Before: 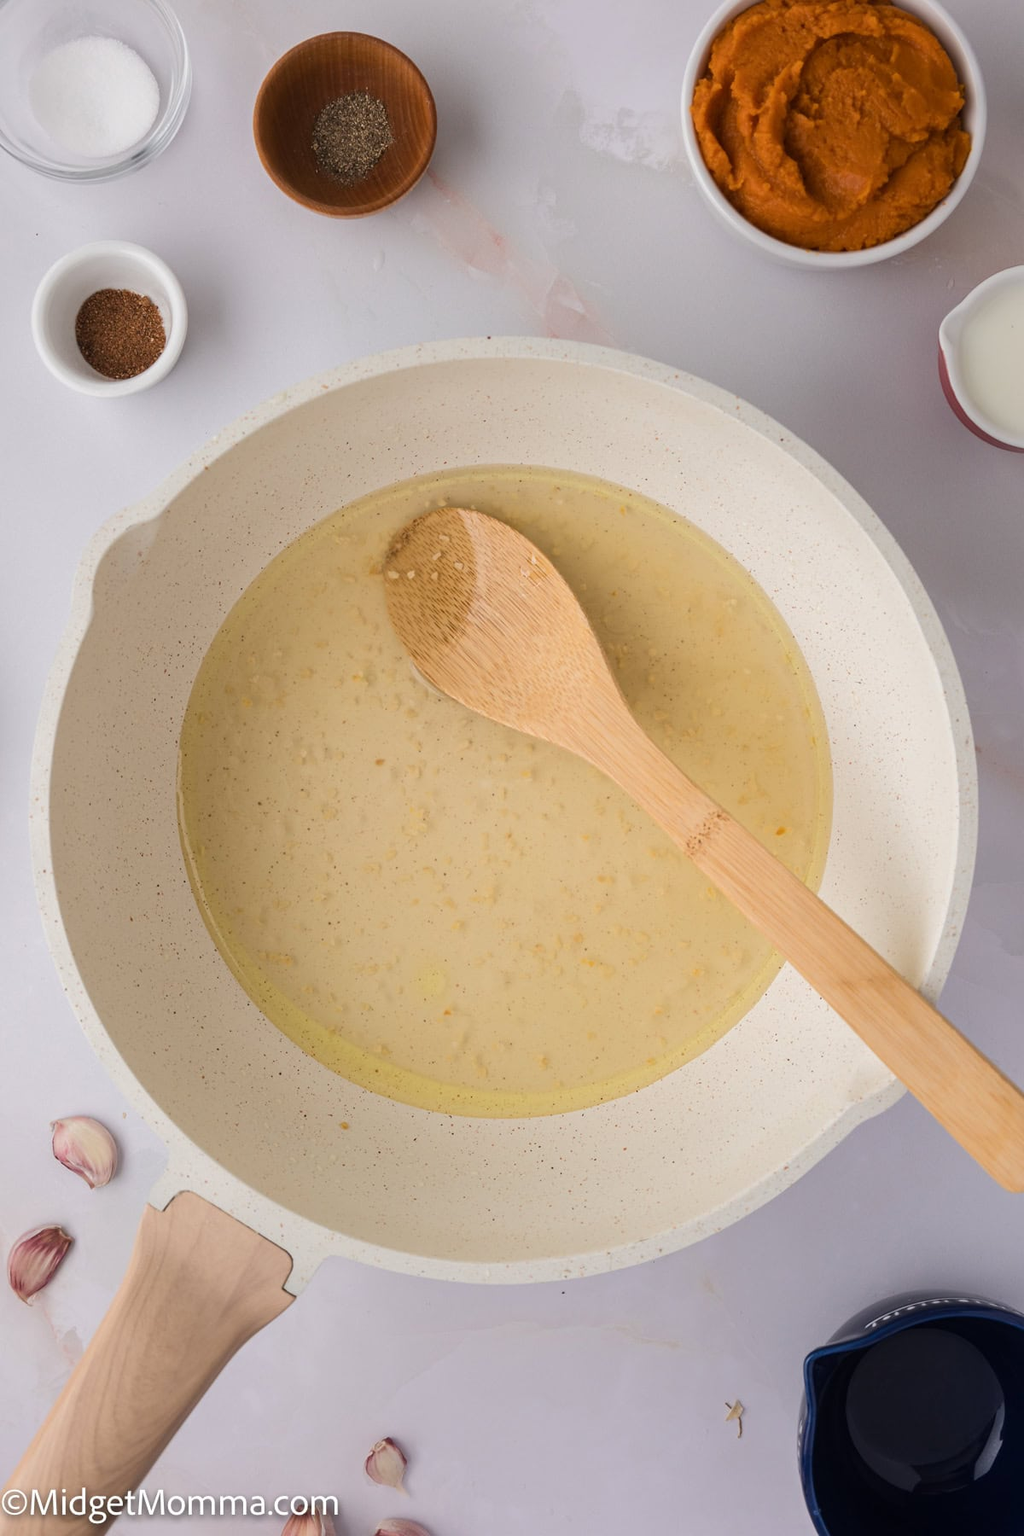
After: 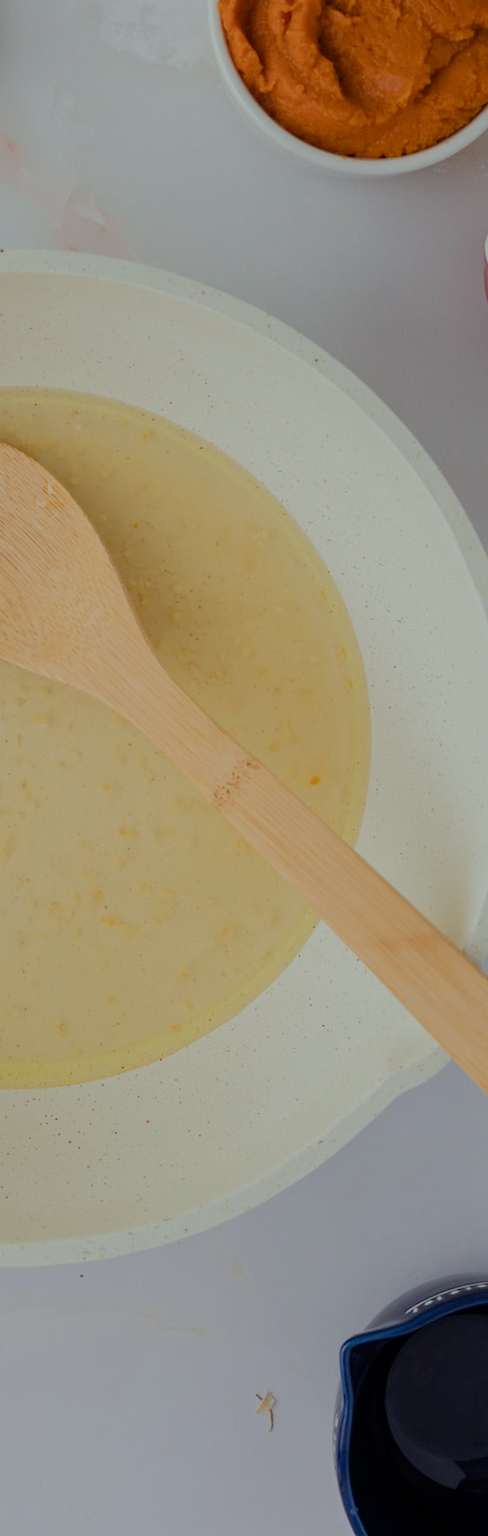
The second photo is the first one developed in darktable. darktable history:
crop: left 47.596%, top 6.78%, right 7.932%
filmic rgb: middle gray luminance 2.73%, black relative exposure -9.89 EV, white relative exposure 7 EV, threshold 2.95 EV, dynamic range scaling 9.96%, target black luminance 0%, hardness 3.19, latitude 43.57%, contrast 0.685, highlights saturation mix 4.82%, shadows ↔ highlights balance 14.03%, enable highlight reconstruction true
color correction: highlights a* -6.74, highlights b* 0.778
contrast brightness saturation: contrast 0.083, saturation 0.199
